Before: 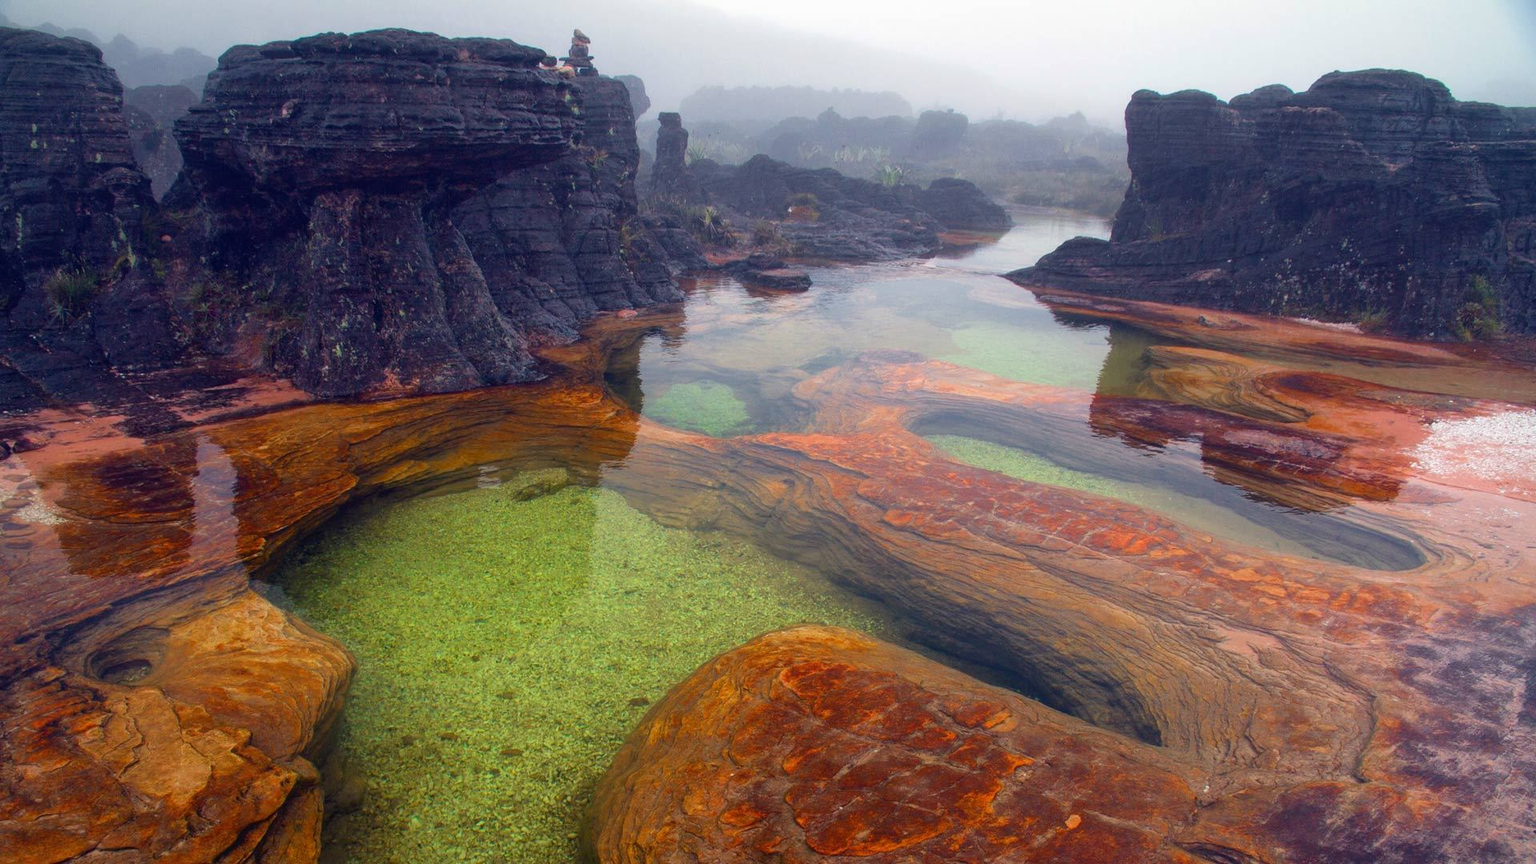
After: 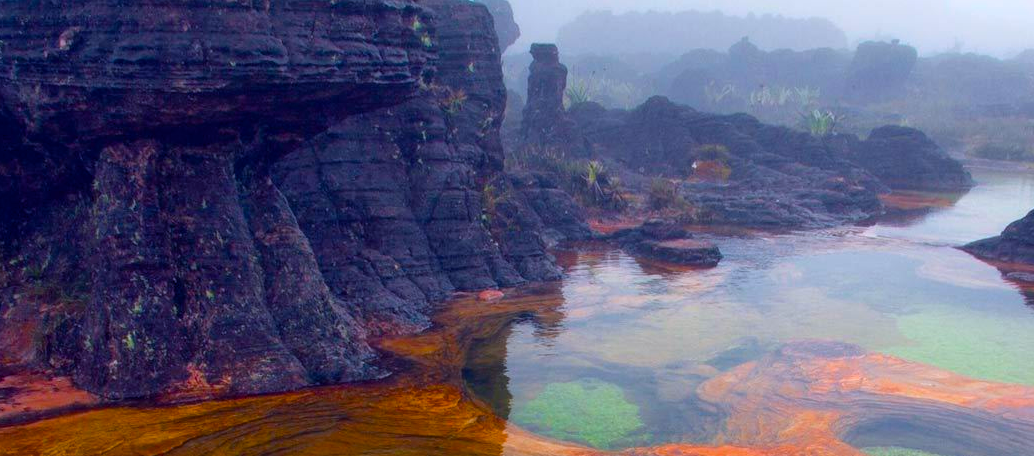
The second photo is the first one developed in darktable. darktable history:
color balance rgb: linear chroma grading › global chroma 15%, perceptual saturation grading › global saturation 30%
crop: left 15.306%, top 9.065%, right 30.789%, bottom 48.638%
white balance: red 0.974, blue 1.044
